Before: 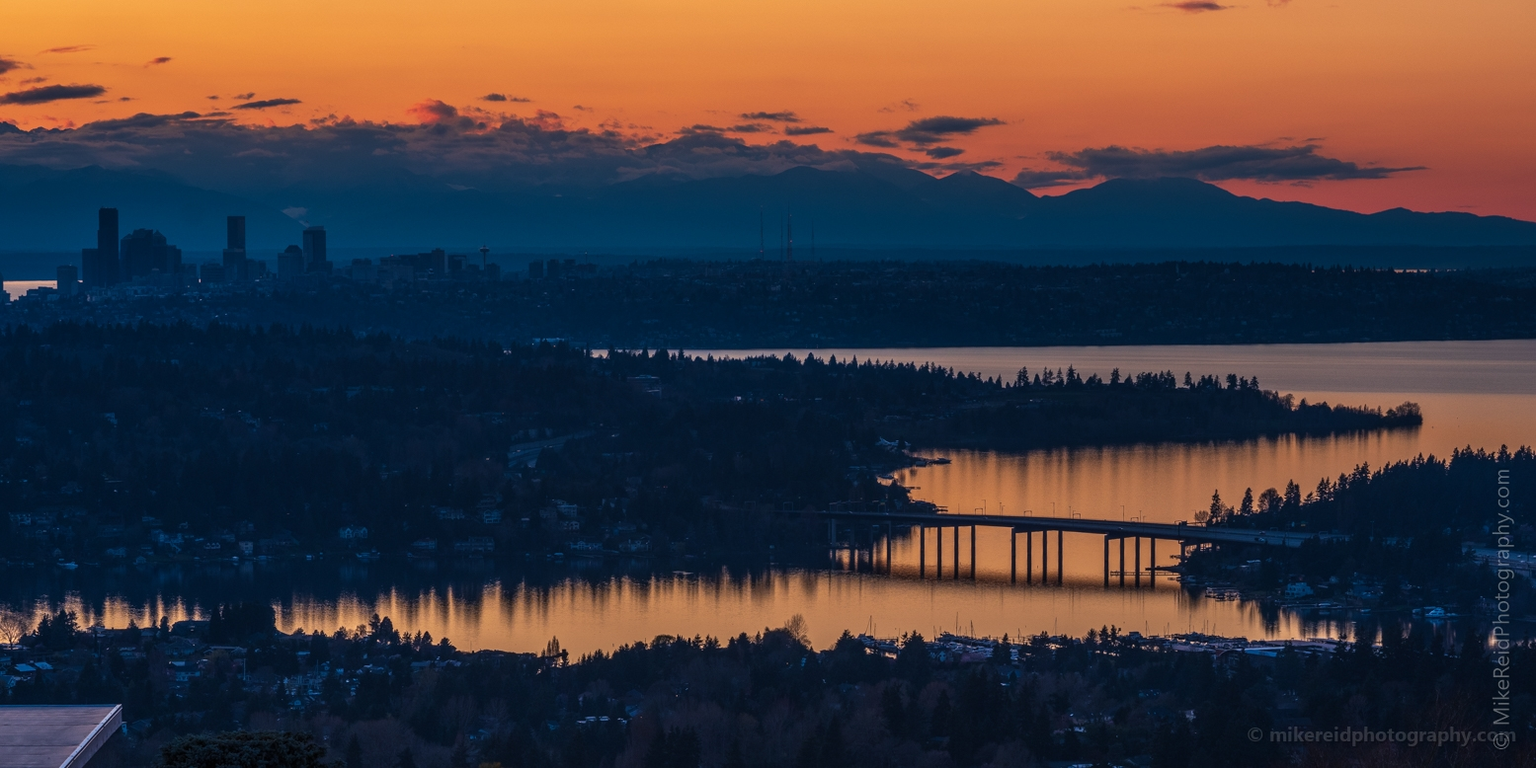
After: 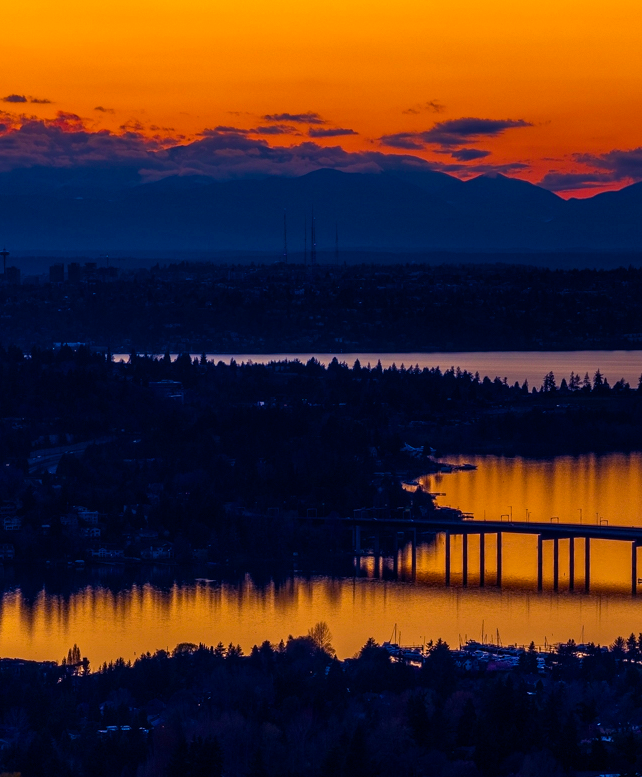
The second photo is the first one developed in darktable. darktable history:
color balance rgb: shadows lift › chroma 6.131%, shadows lift › hue 303.94°, global offset › luminance -0.24%, perceptual saturation grading › global saturation 34.807%, perceptual saturation grading › highlights -24.859%, perceptual saturation grading › shadows 24.68%, perceptual brilliance grading › global brilliance 14.23%, perceptual brilliance grading › shadows -35.03%, global vibrance 45.689%
crop: left 31.296%, right 27.384%
